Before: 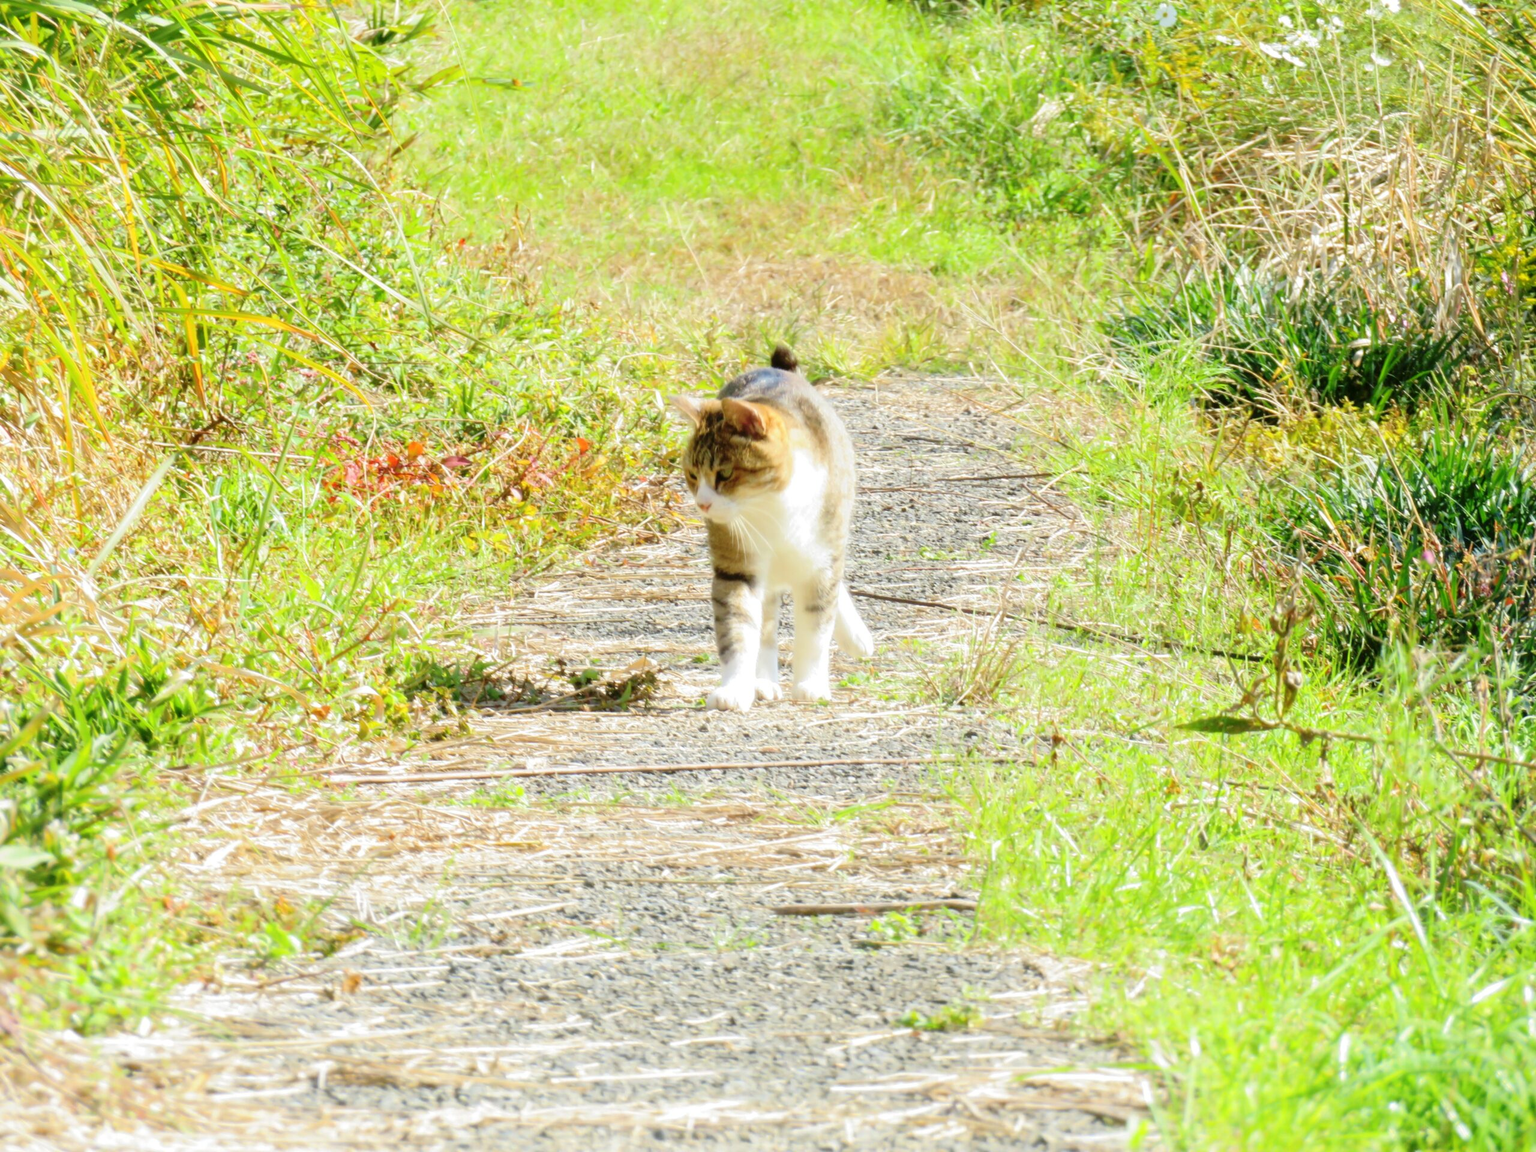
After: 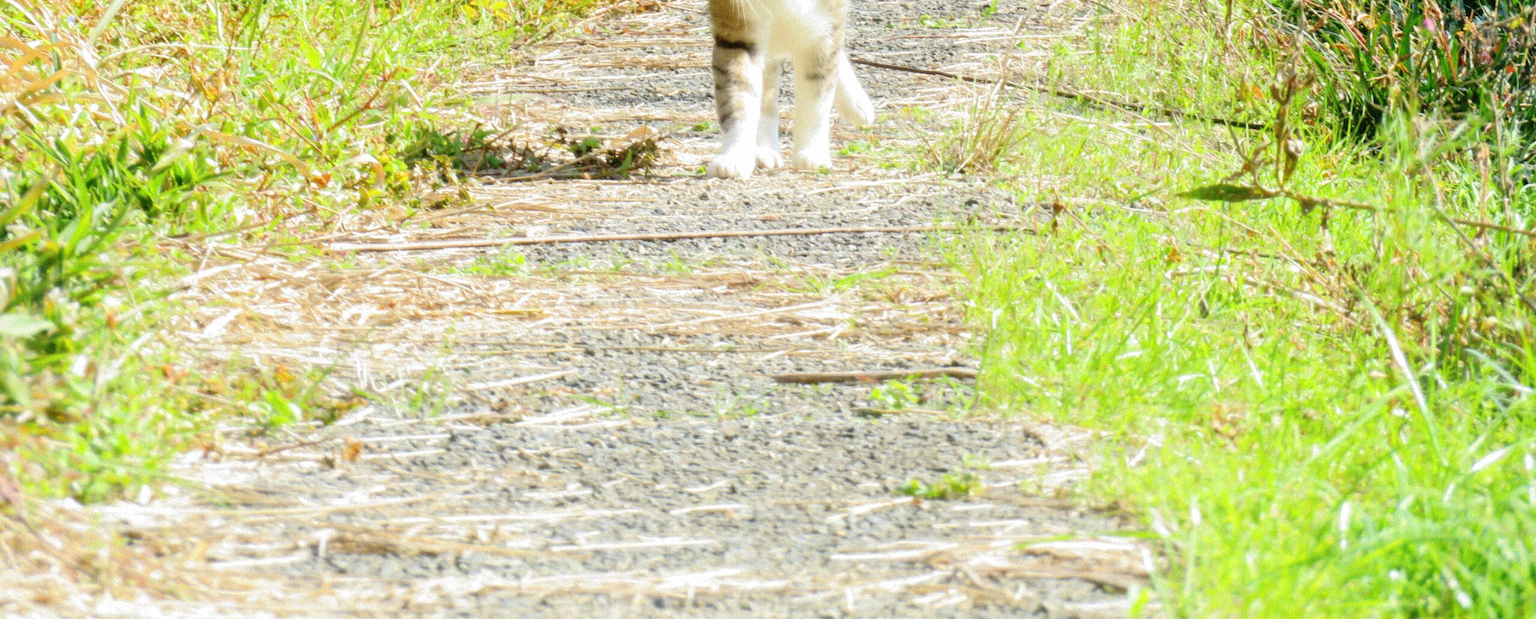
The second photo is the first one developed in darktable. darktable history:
crop and rotate: top 46.237%
grain: mid-tones bias 0%
